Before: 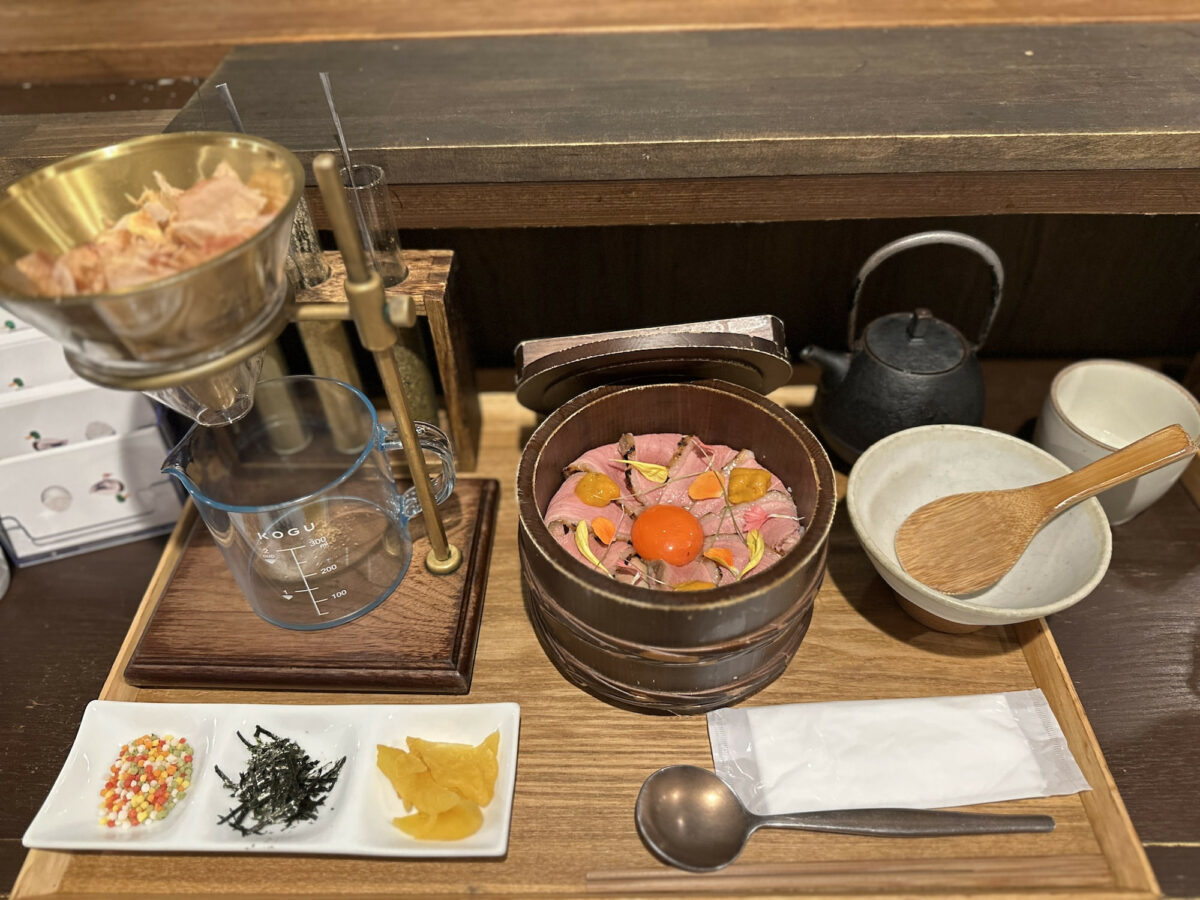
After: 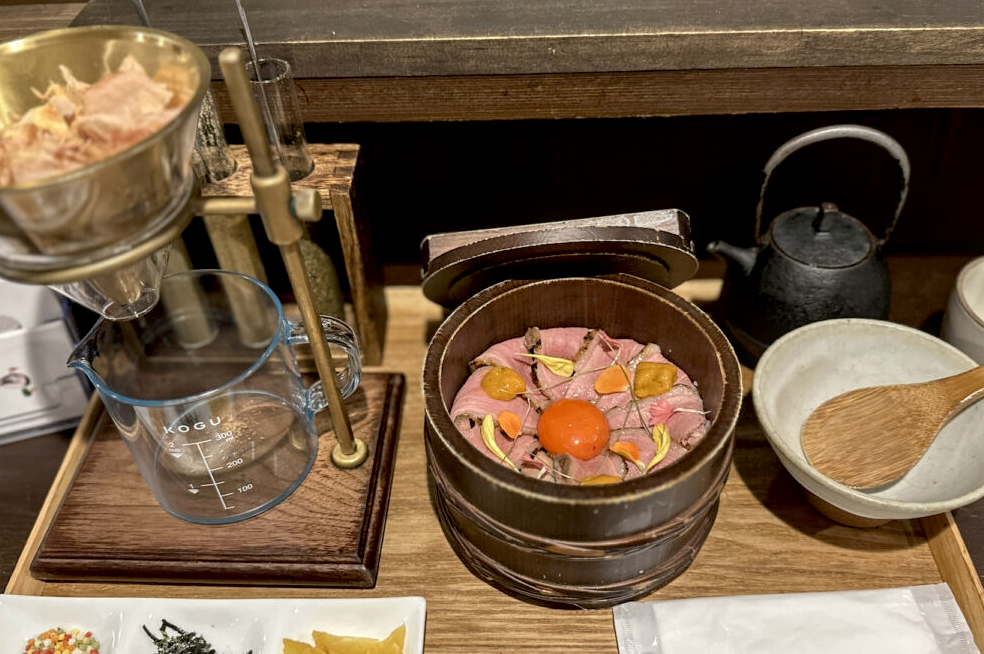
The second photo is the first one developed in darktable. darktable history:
exposure: black level correction 0.009, compensate highlight preservation false
crop: left 7.848%, top 11.852%, right 10.116%, bottom 15.428%
local contrast: on, module defaults
contrast brightness saturation: saturation -0.058
